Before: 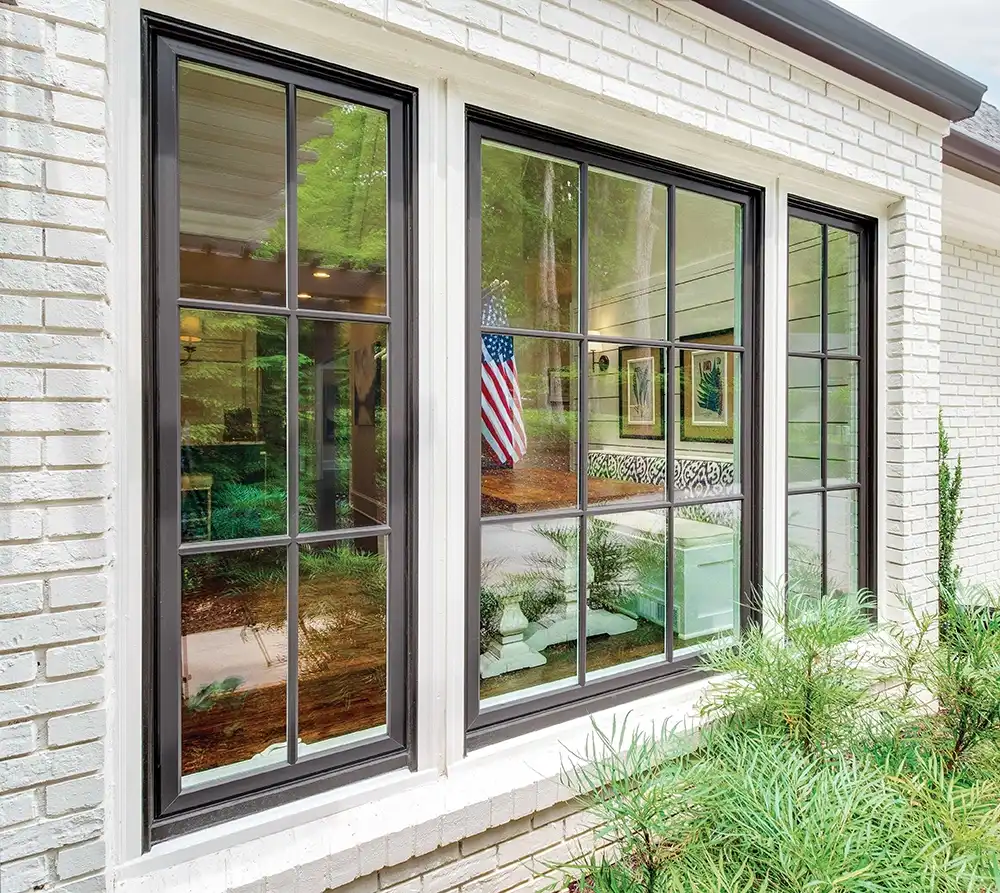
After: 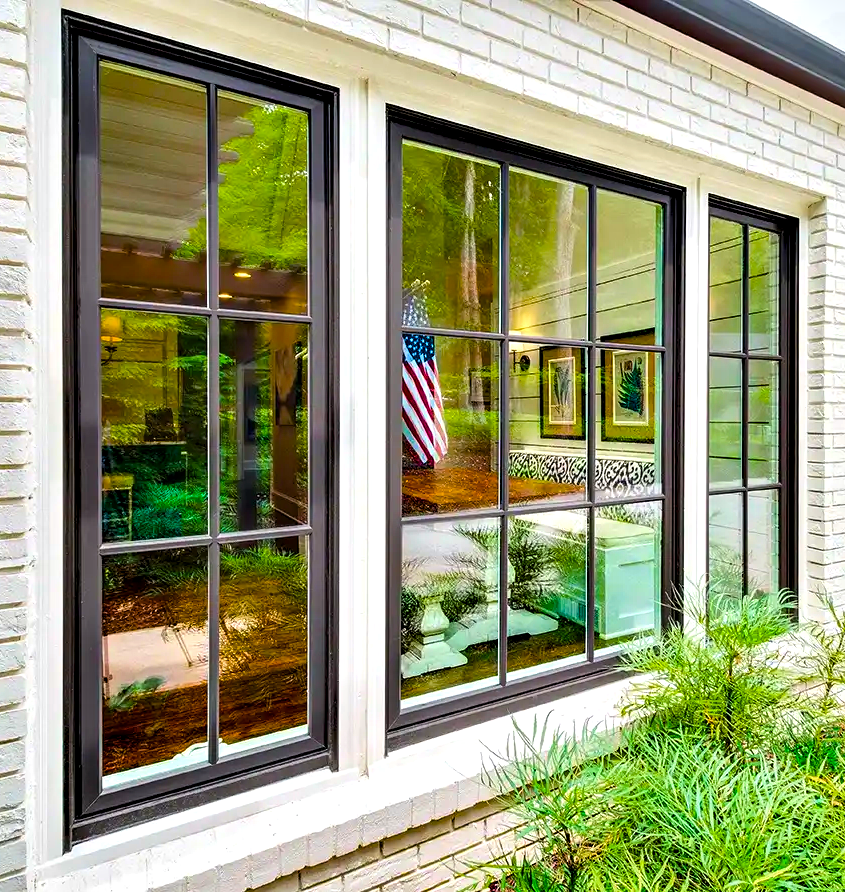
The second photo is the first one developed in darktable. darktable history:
crop: left 7.978%, right 7.489%
tone equalizer: smoothing 1
contrast equalizer: octaves 7, y [[0.6 ×6], [0.55 ×6], [0 ×6], [0 ×6], [0 ×6]], mix 0.771
color balance rgb: shadows lift › luminance -20.026%, perceptual saturation grading › global saturation 19.955%, global vibrance 59.463%
